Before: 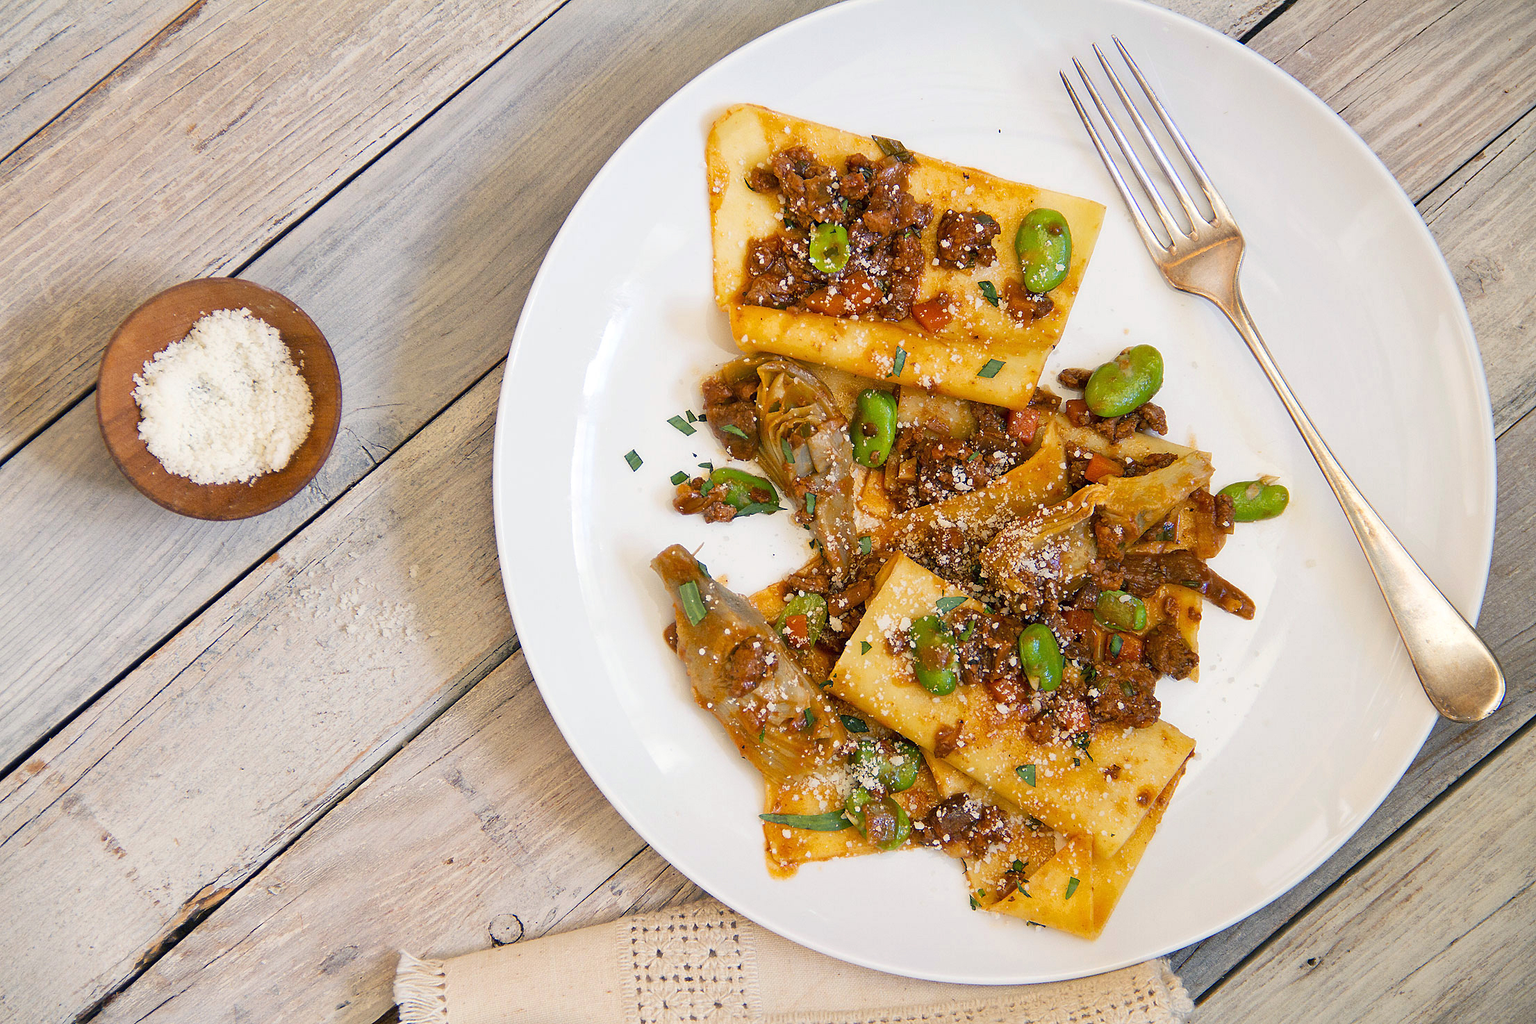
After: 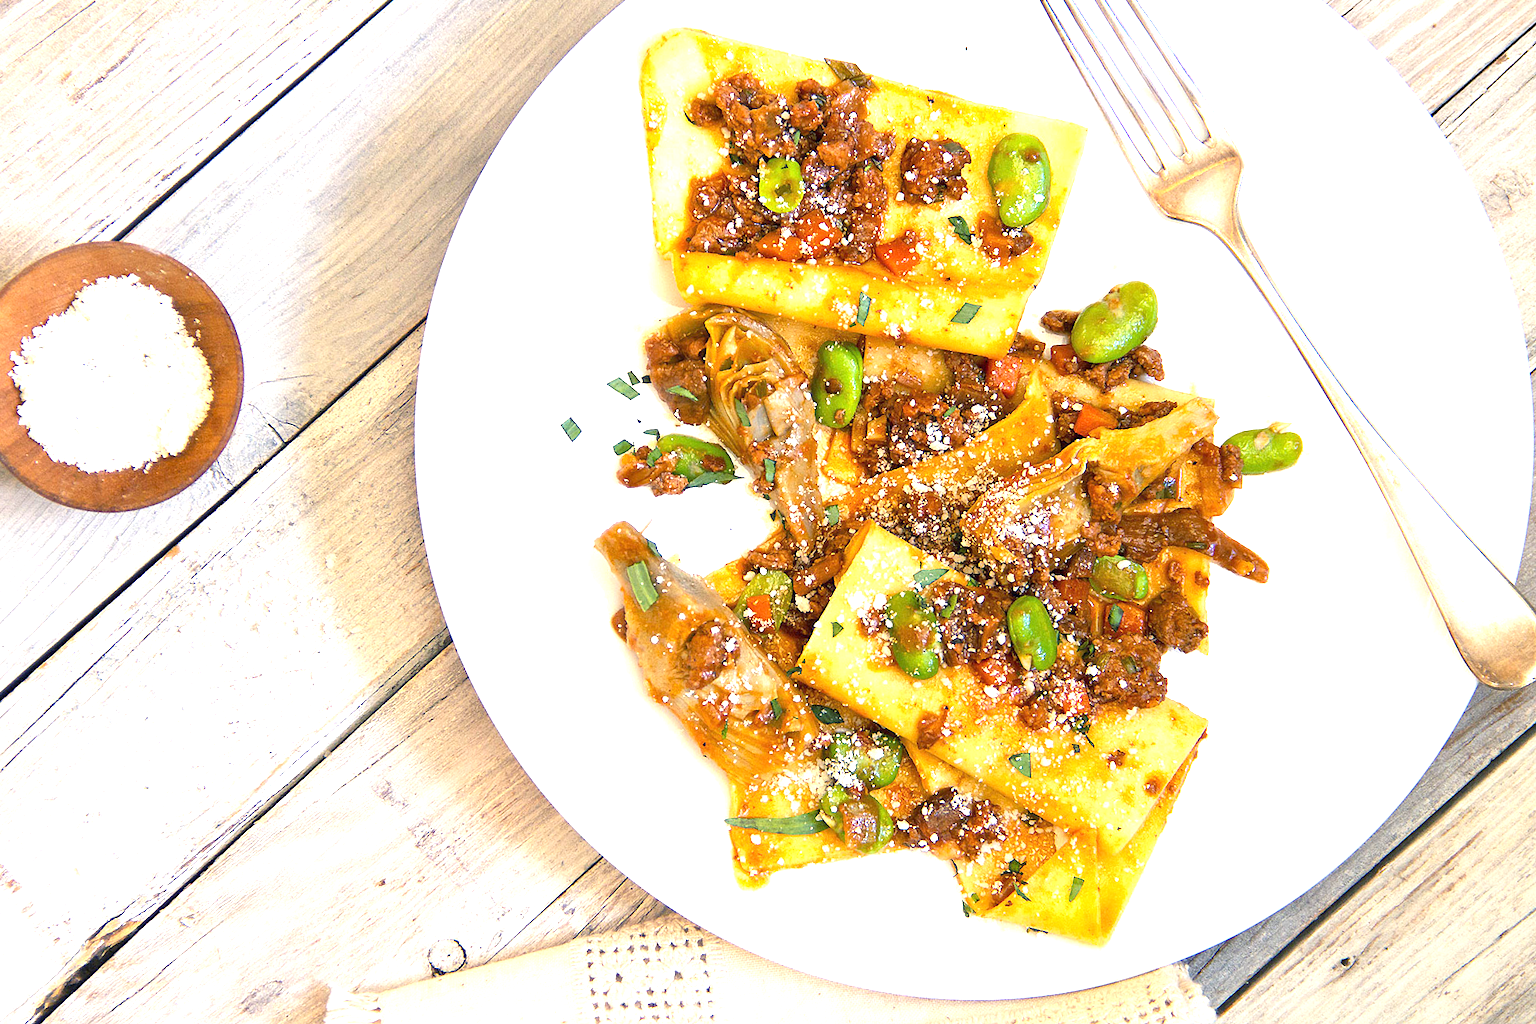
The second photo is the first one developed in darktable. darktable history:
crop and rotate: angle 1.96°, left 5.673%, top 5.673%
exposure: exposure 1.16 EV, compensate exposure bias true, compensate highlight preservation false
